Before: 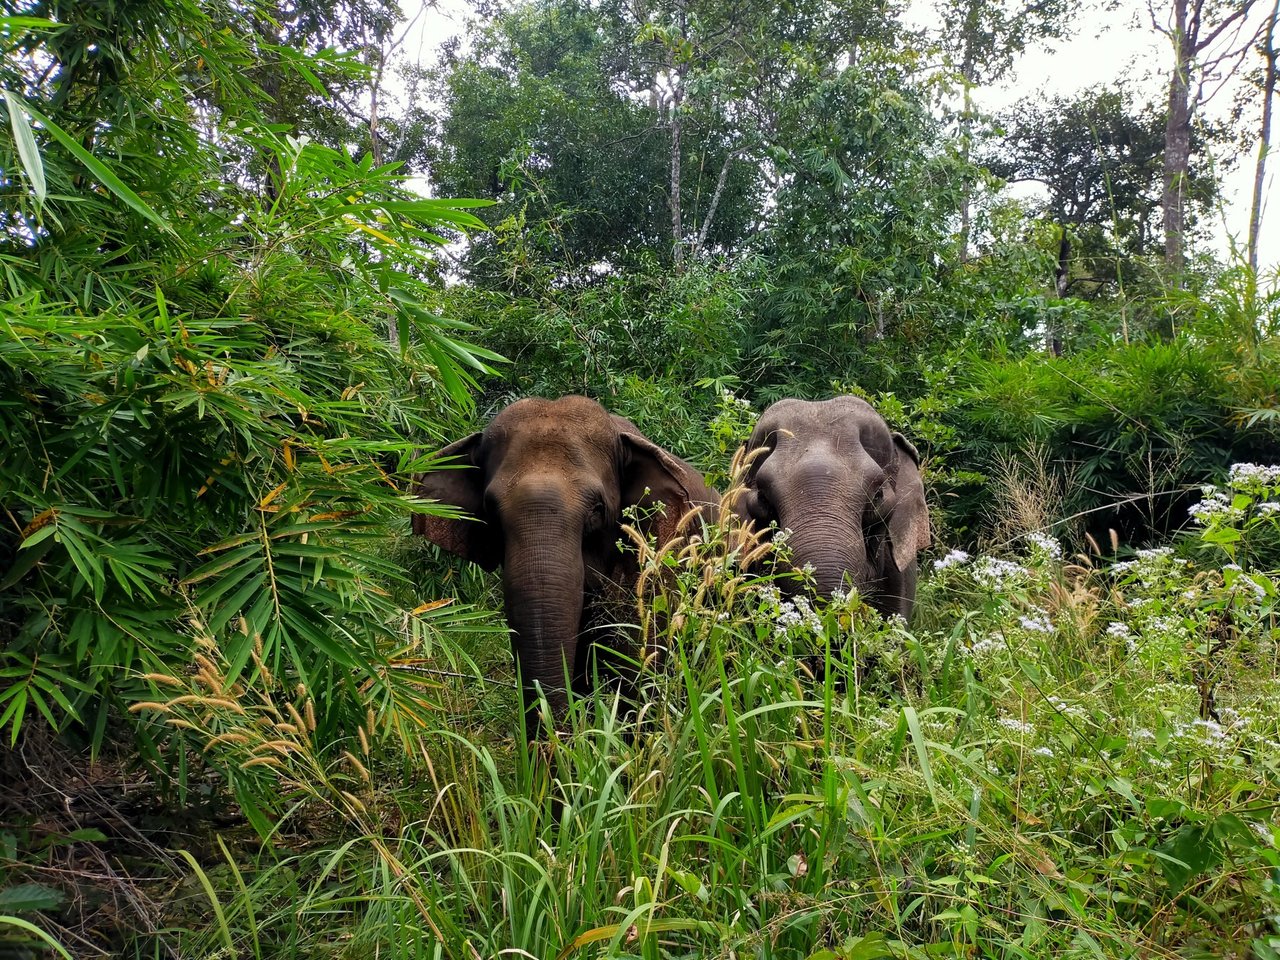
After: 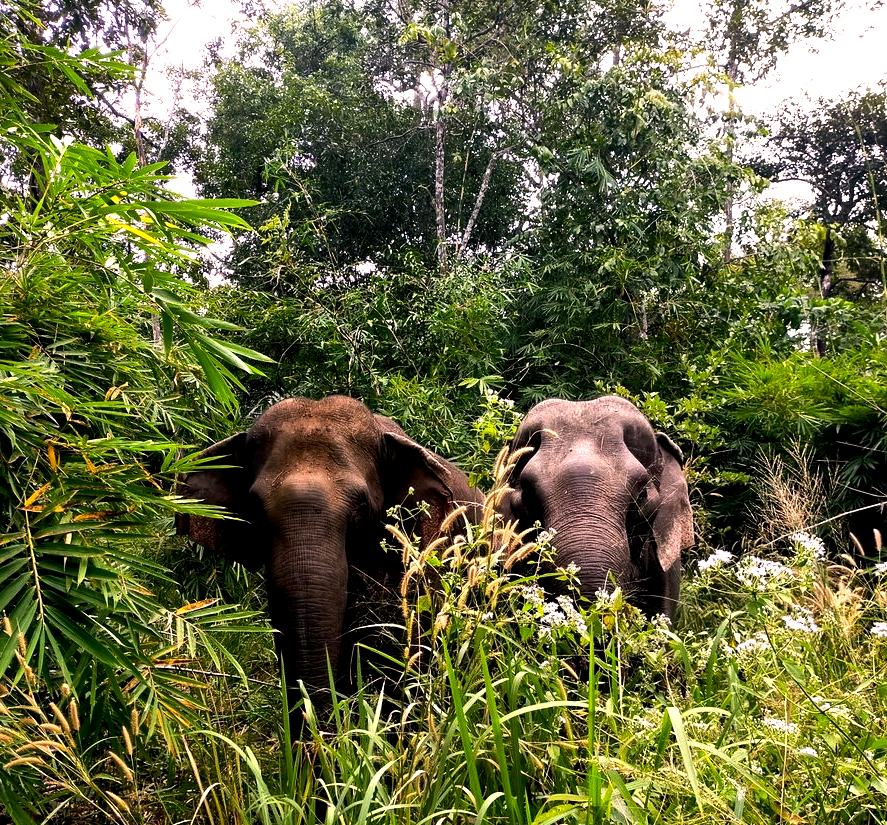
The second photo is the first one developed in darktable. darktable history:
tone equalizer: -8 EV -1.08 EV, -7 EV -1.01 EV, -6 EV -0.867 EV, -5 EV -0.578 EV, -3 EV 0.578 EV, -2 EV 0.867 EV, -1 EV 1.01 EV, +0 EV 1.08 EV, edges refinement/feathering 500, mask exposure compensation -1.57 EV, preserve details no
exposure: black level correction 0.009, exposure 0.014 EV, compensate highlight preservation false
crop: left 18.479%, right 12.2%, bottom 13.971%
color correction: highlights a* 14.52, highlights b* 4.84
